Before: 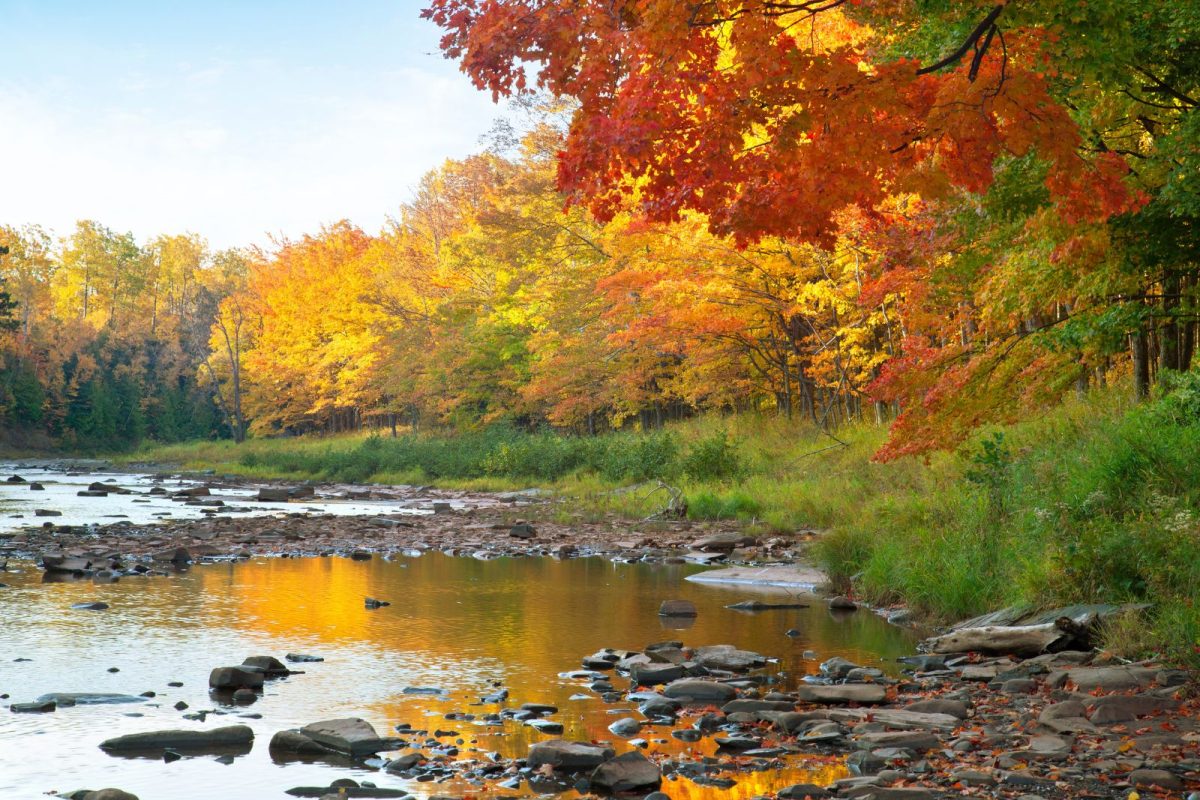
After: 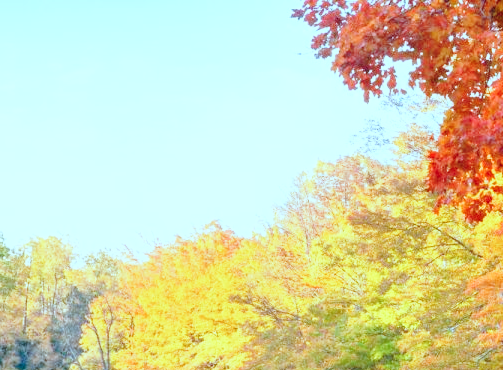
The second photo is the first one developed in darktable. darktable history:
crop and rotate: left 10.817%, top 0.062%, right 47.194%, bottom 53.626%
base curve: curves: ch0 [(0, 0) (0.028, 0.03) (0.121, 0.232) (0.46, 0.748) (0.859, 0.968) (1, 1)], preserve colors none
color correction: highlights a* -10.69, highlights b* -19.19
